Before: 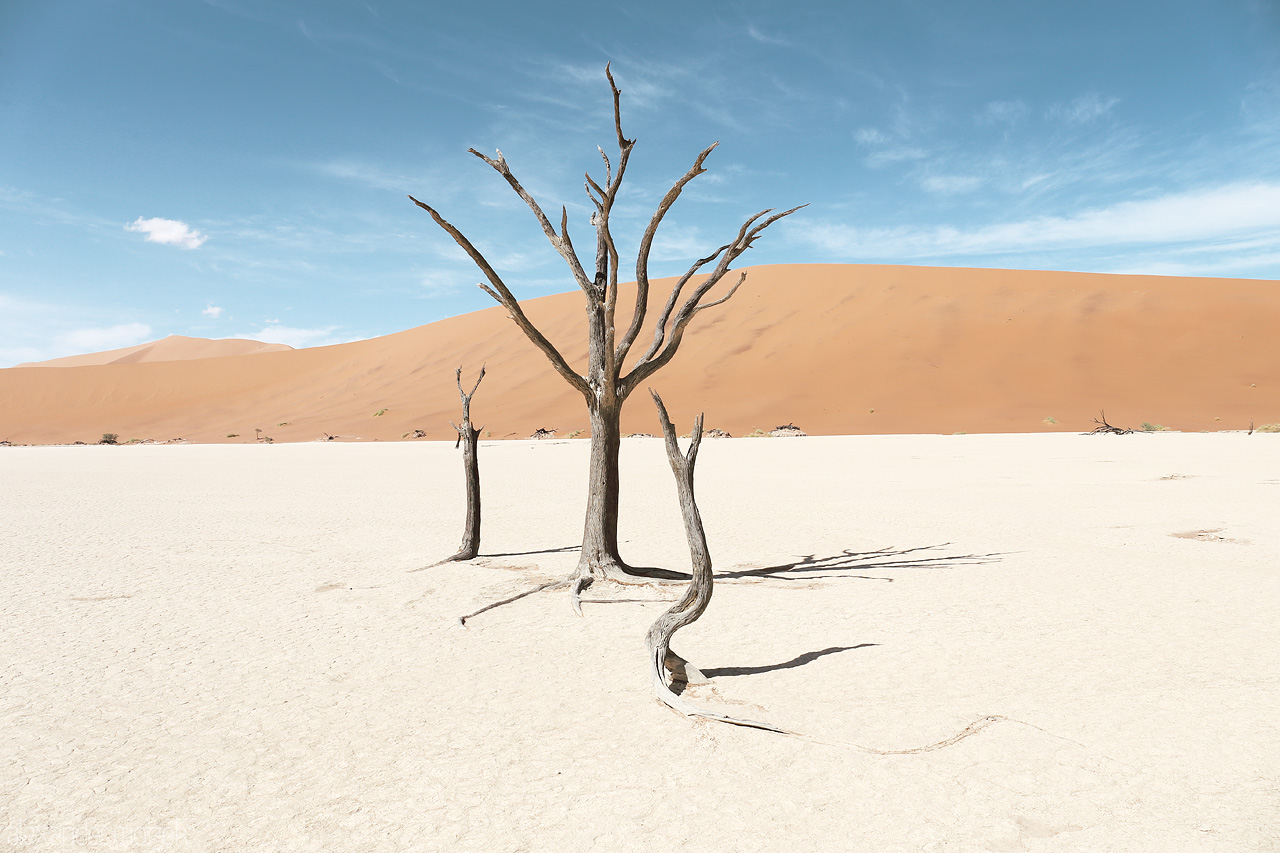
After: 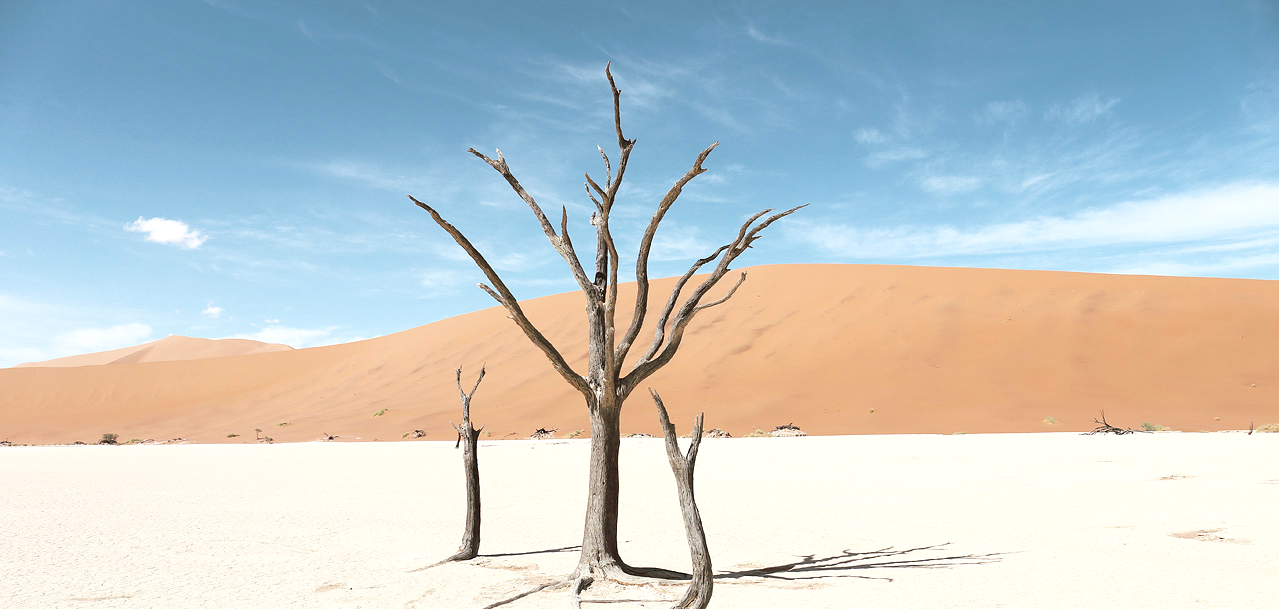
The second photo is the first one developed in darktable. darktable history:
exposure: black level correction 0.001, exposure 0.191 EV, compensate highlight preservation false
crop: bottom 28.576%
